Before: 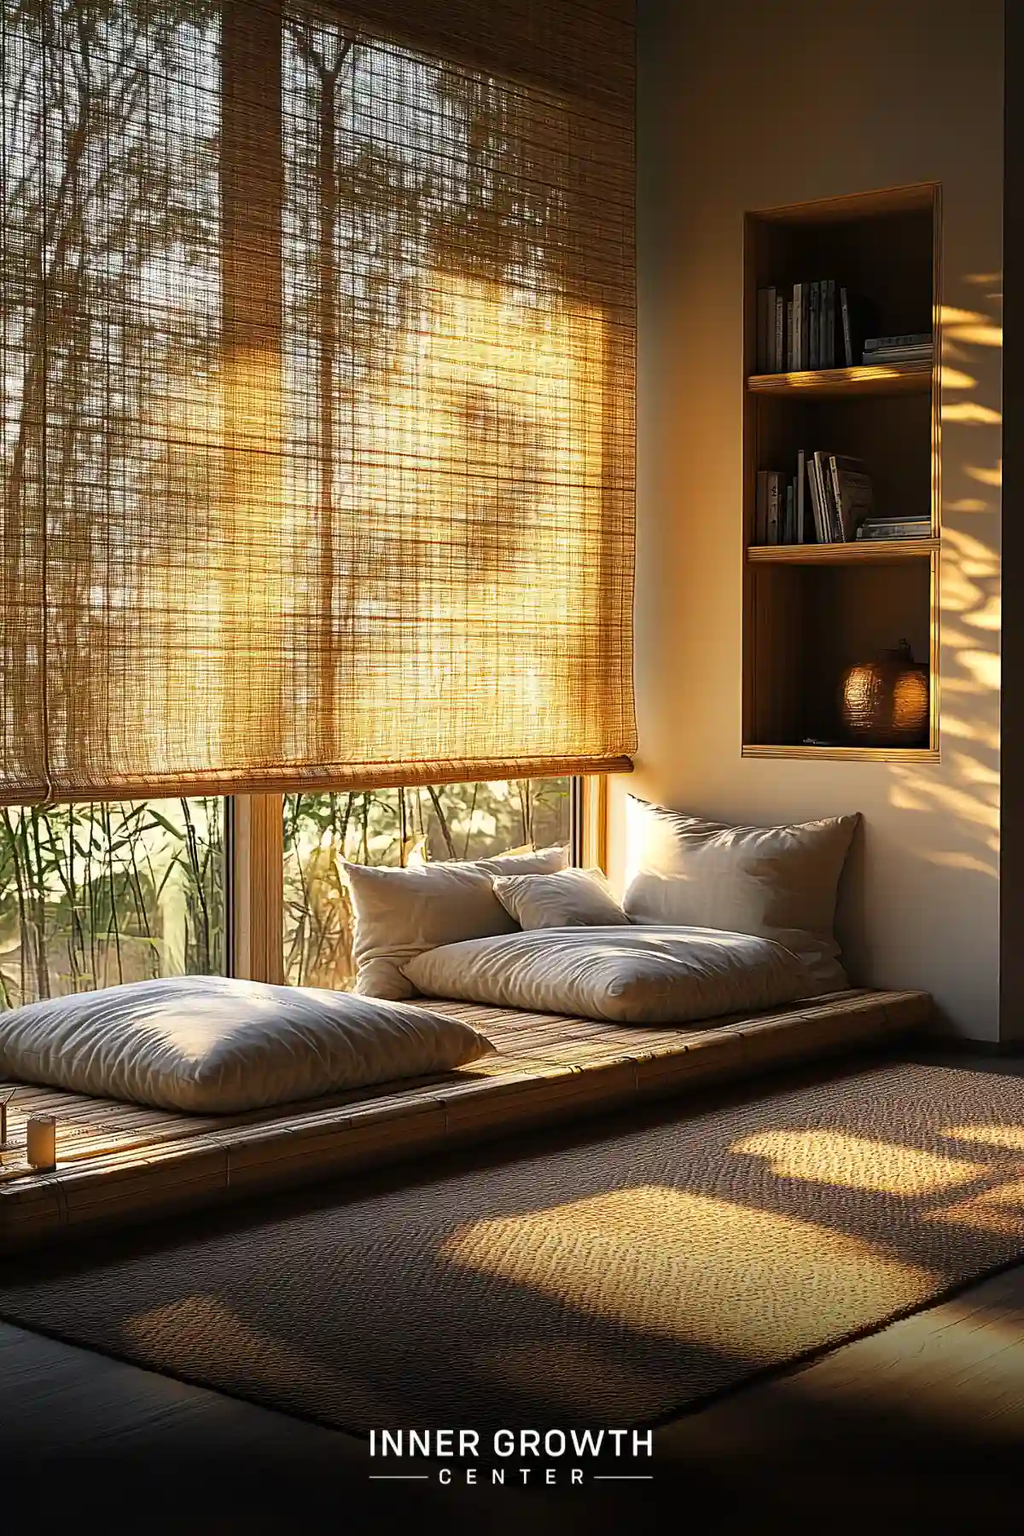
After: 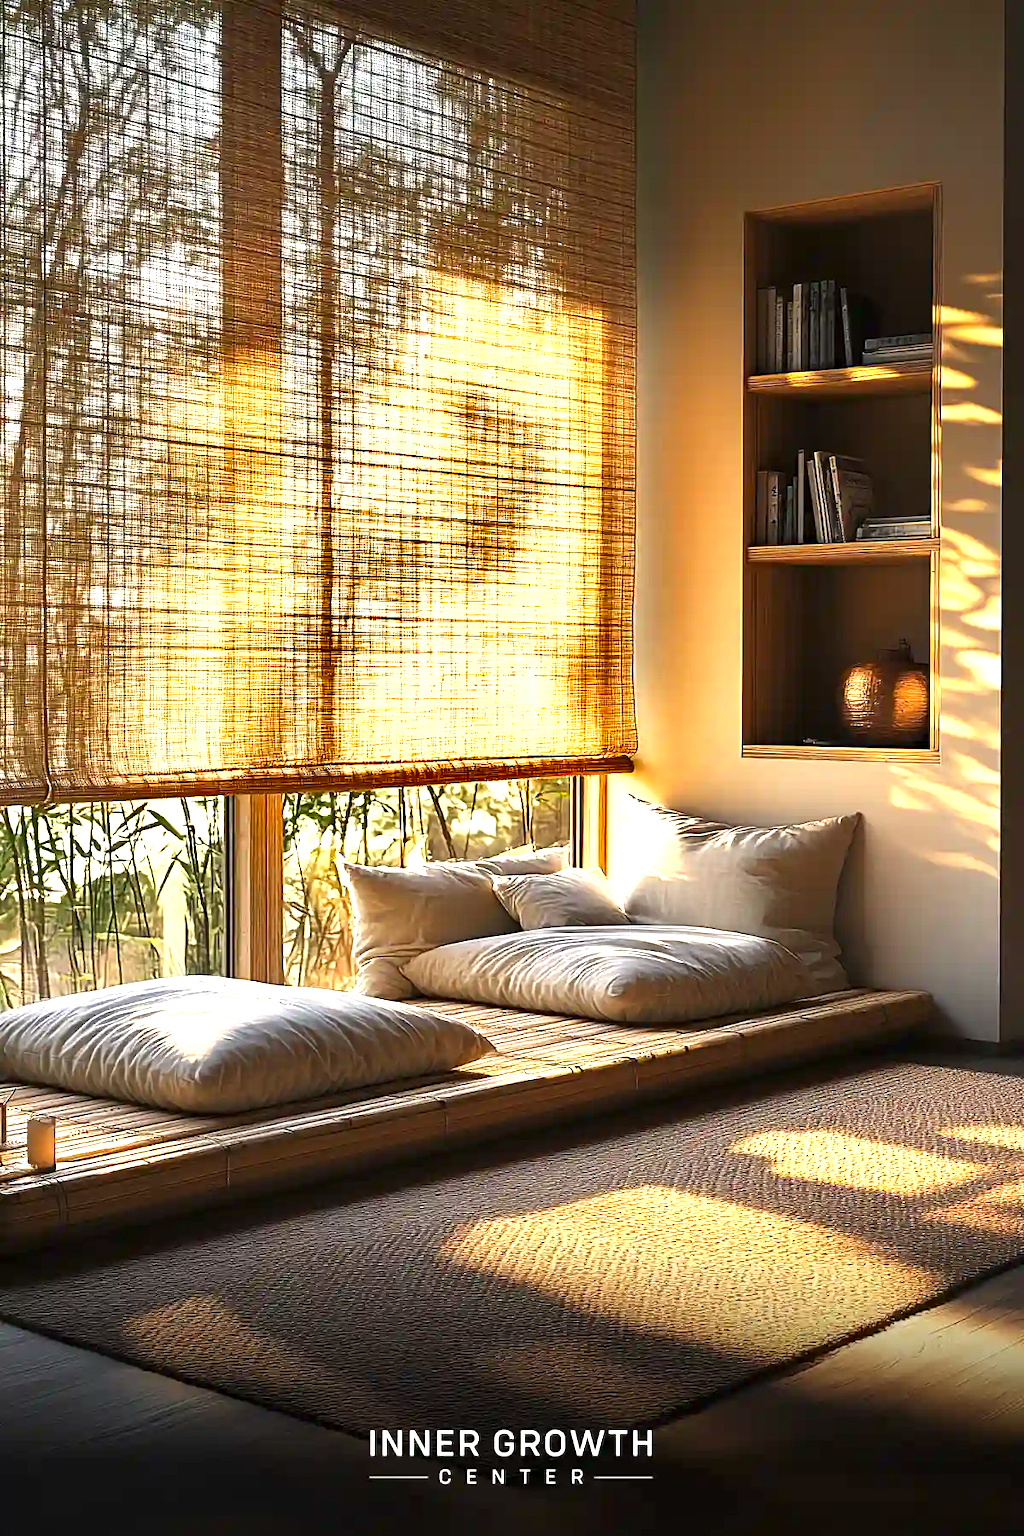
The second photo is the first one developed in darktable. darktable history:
exposure: exposure 1.061 EV, compensate highlight preservation false
shadows and highlights: shadows 5, soften with gaussian
